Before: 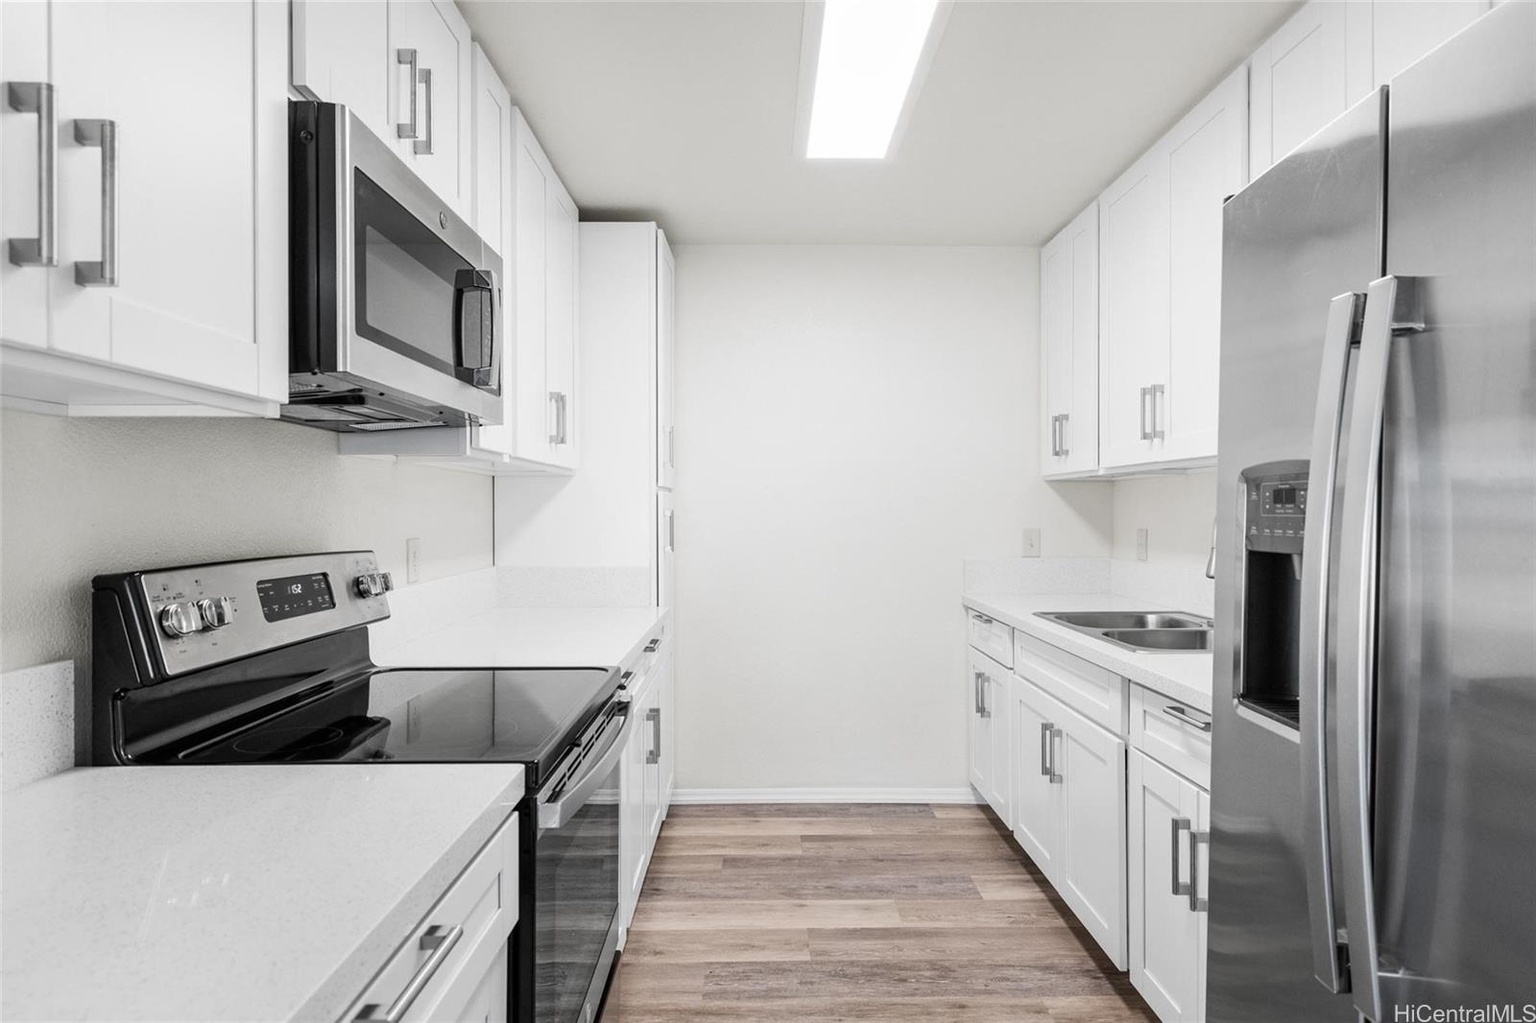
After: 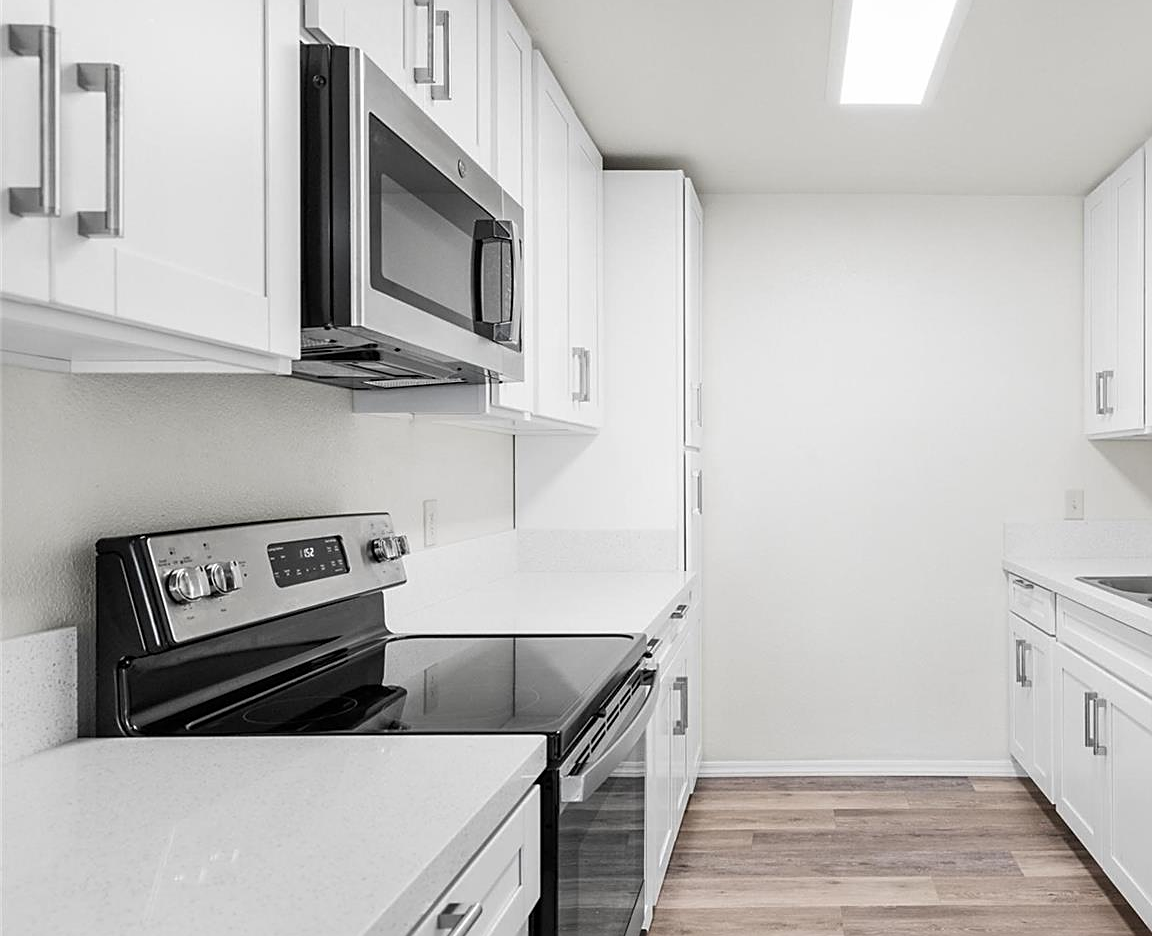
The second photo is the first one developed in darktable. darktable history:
sharpen: on, module defaults
crop: top 5.803%, right 27.864%, bottom 5.804%
